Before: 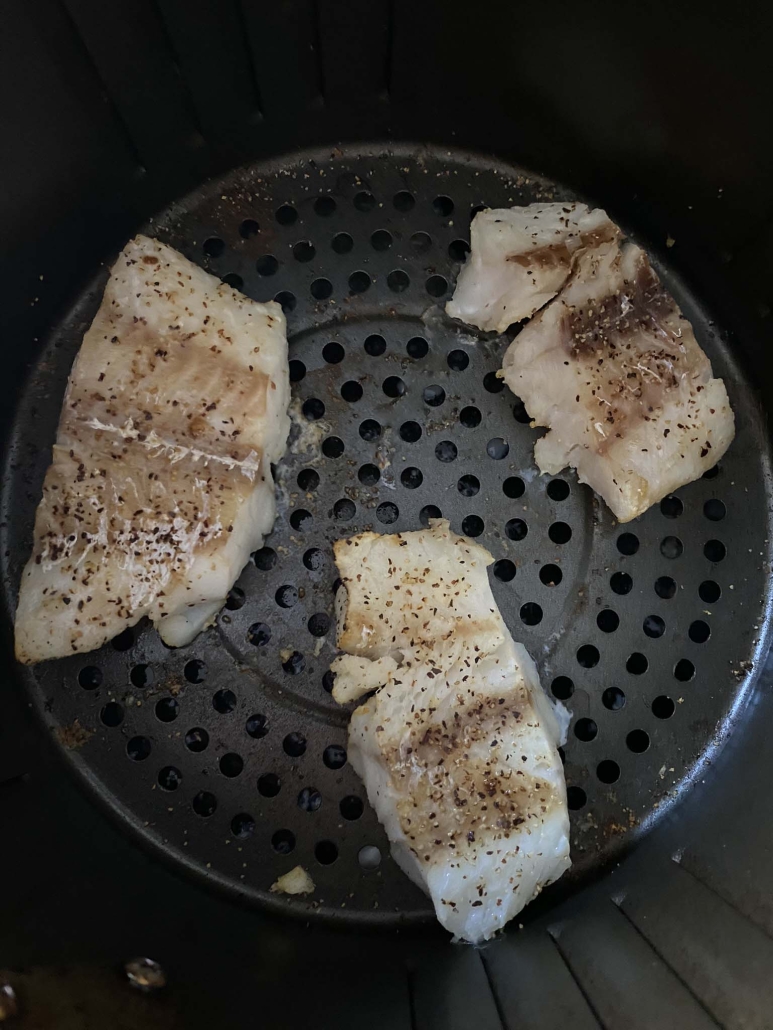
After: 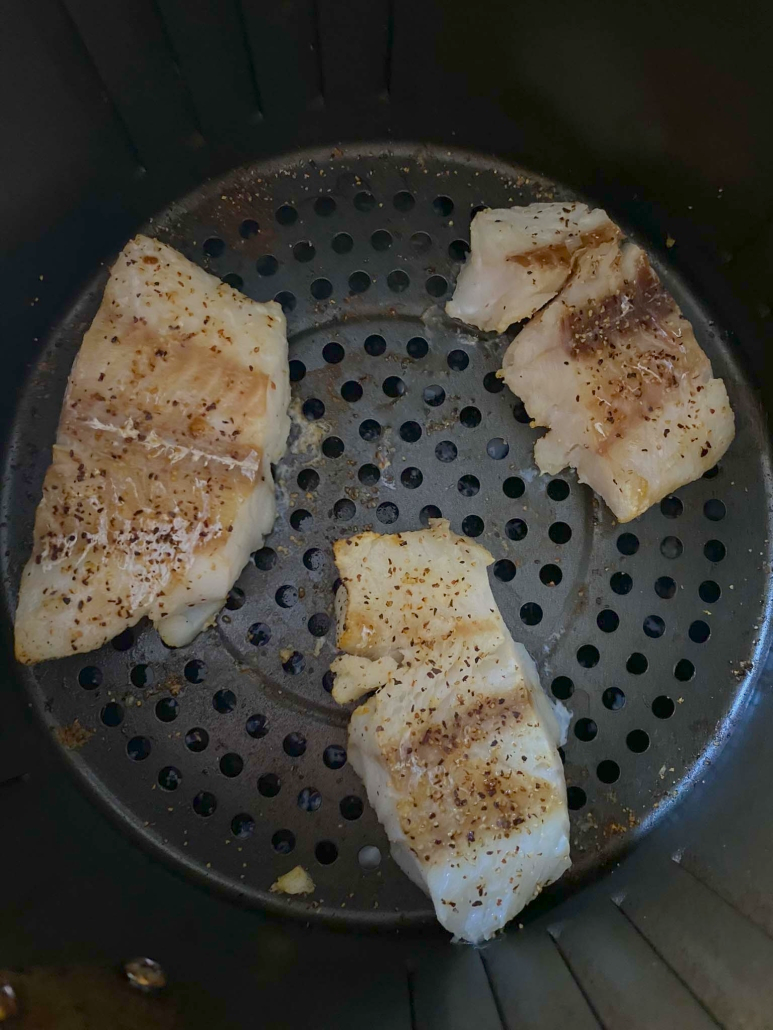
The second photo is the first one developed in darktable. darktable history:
color balance rgb: linear chroma grading › global chroma 14.945%, perceptual saturation grading › global saturation 19.944%, hue shift -1.2°, contrast -20.775%
